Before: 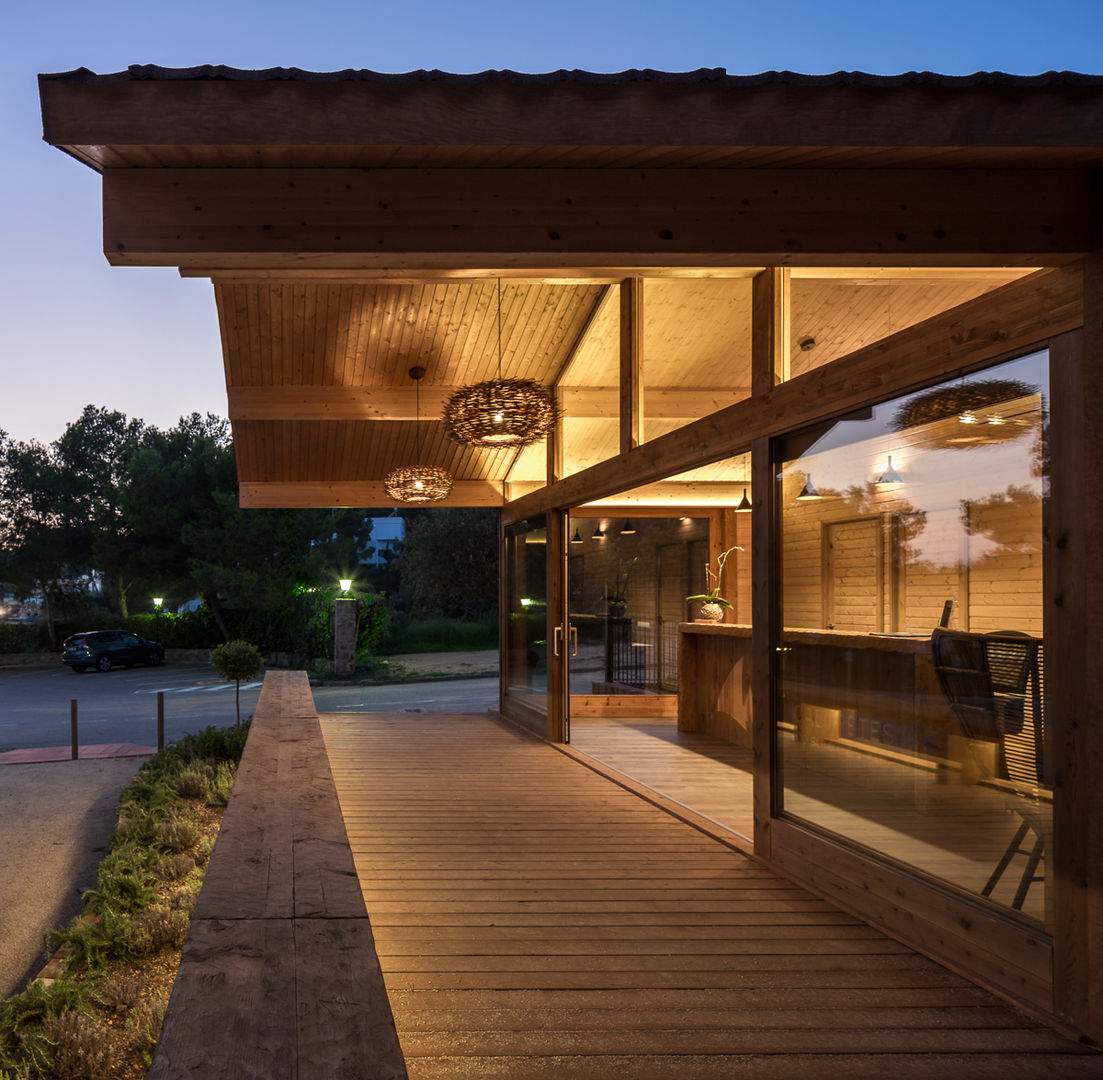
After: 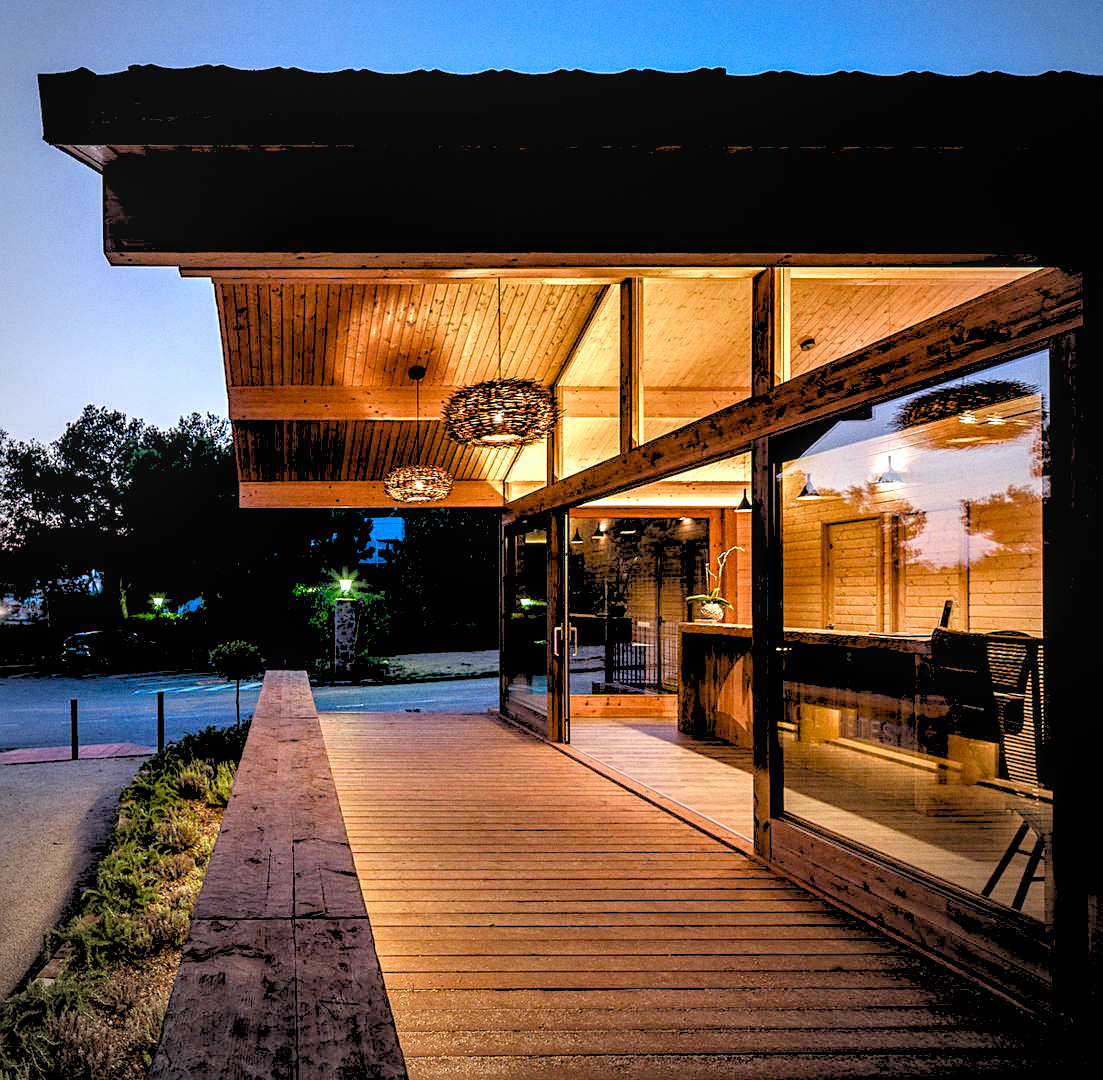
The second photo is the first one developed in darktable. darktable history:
rgb levels: levels [[0.027, 0.429, 0.996], [0, 0.5, 1], [0, 0.5, 1]]
sharpen: on, module defaults
color balance rgb: perceptual saturation grading › global saturation 25%, perceptual saturation grading › highlights -50%, perceptual saturation grading › shadows 30%, perceptual brilliance grading › global brilliance 12%, global vibrance 20%
vignetting: unbound false
color calibration: output R [0.972, 0.068, -0.094, 0], output G [-0.178, 1.216, -0.086, 0], output B [0.095, -0.136, 0.98, 0], illuminant custom, x 0.371, y 0.381, temperature 4283.16 K
grain: coarseness 0.09 ISO
local contrast: on, module defaults
